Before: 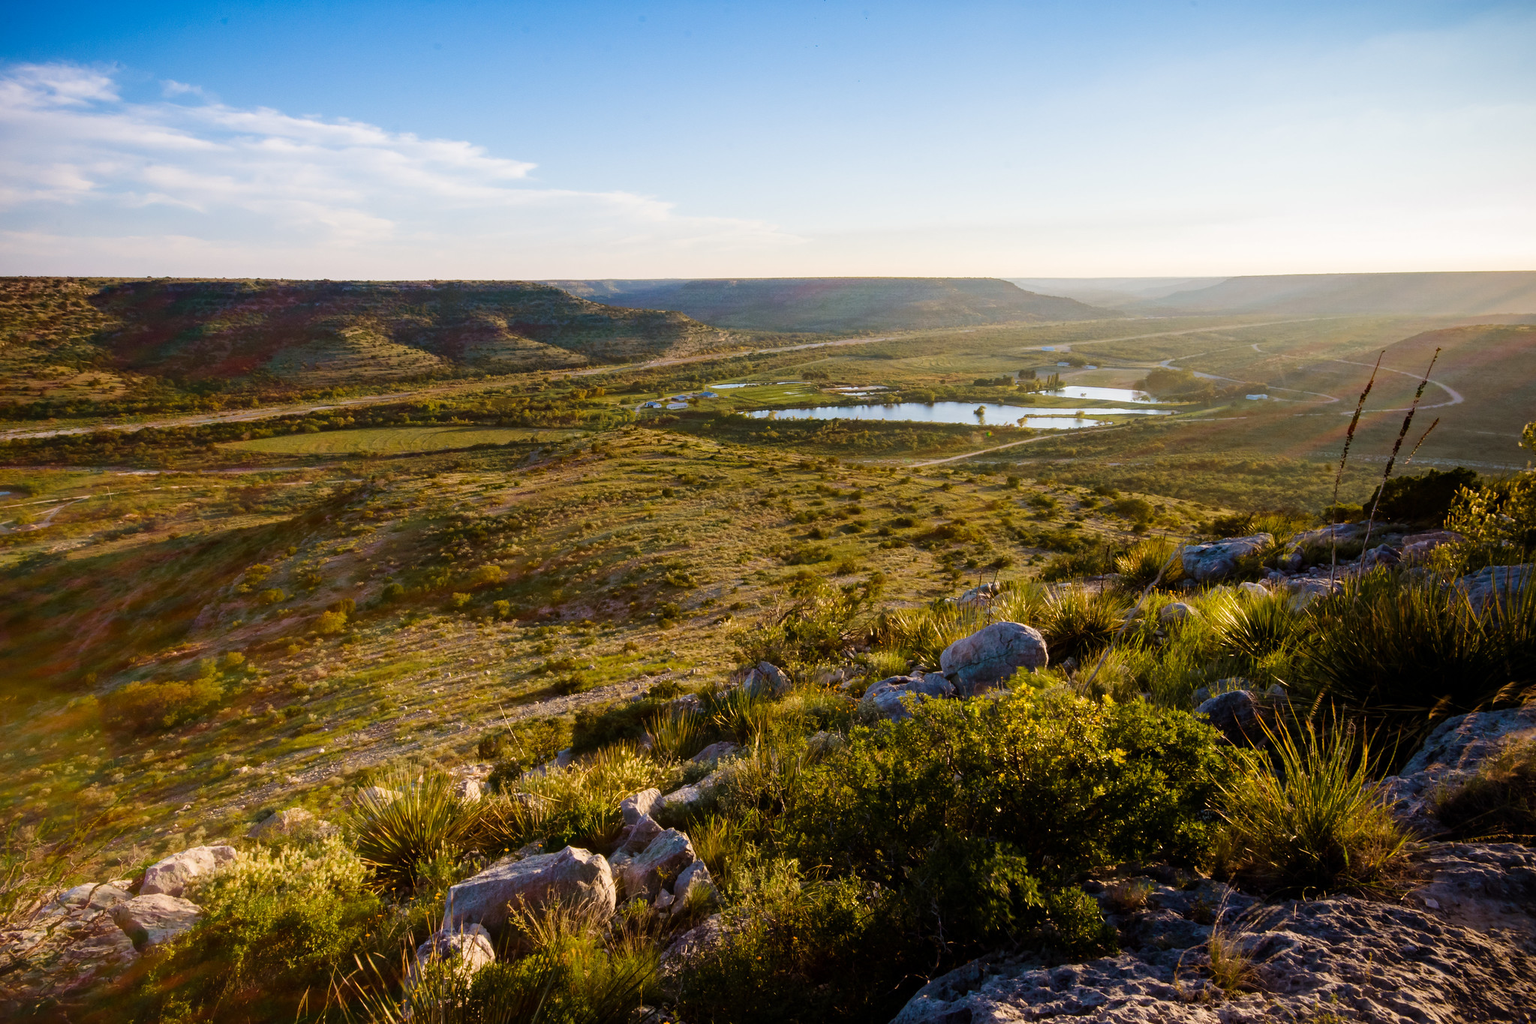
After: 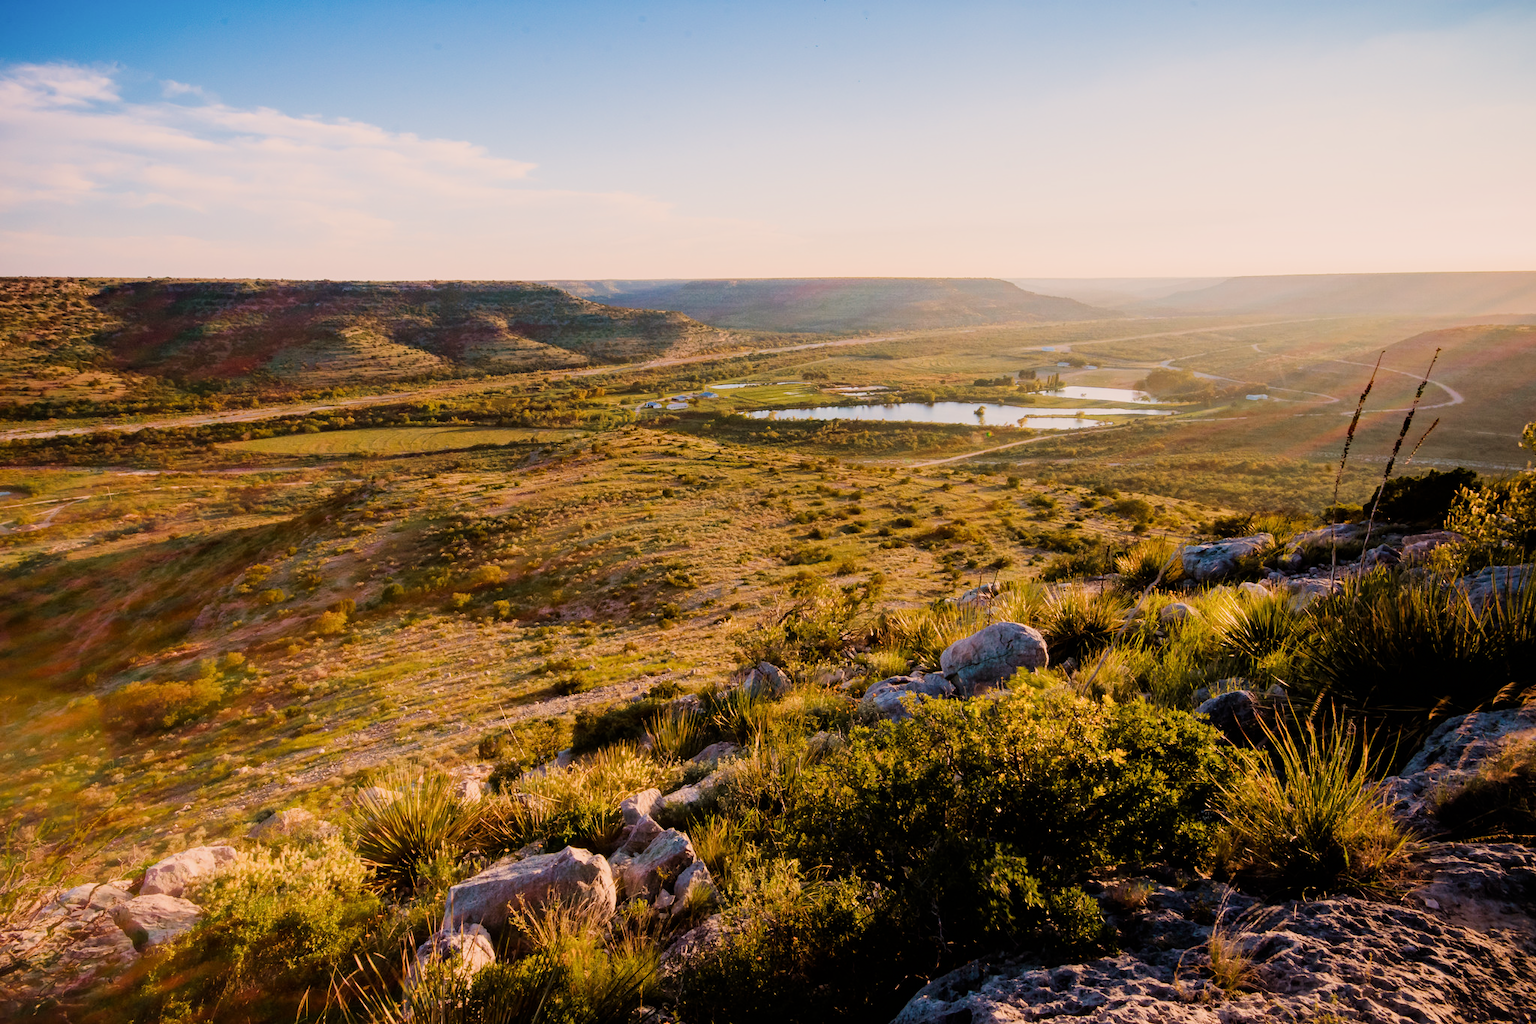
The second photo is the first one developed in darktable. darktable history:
exposure: exposure 0.515 EV, compensate highlight preservation false
filmic rgb: black relative exposure -7.65 EV, white relative exposure 4.56 EV, hardness 3.61
white balance: red 1.127, blue 0.943
